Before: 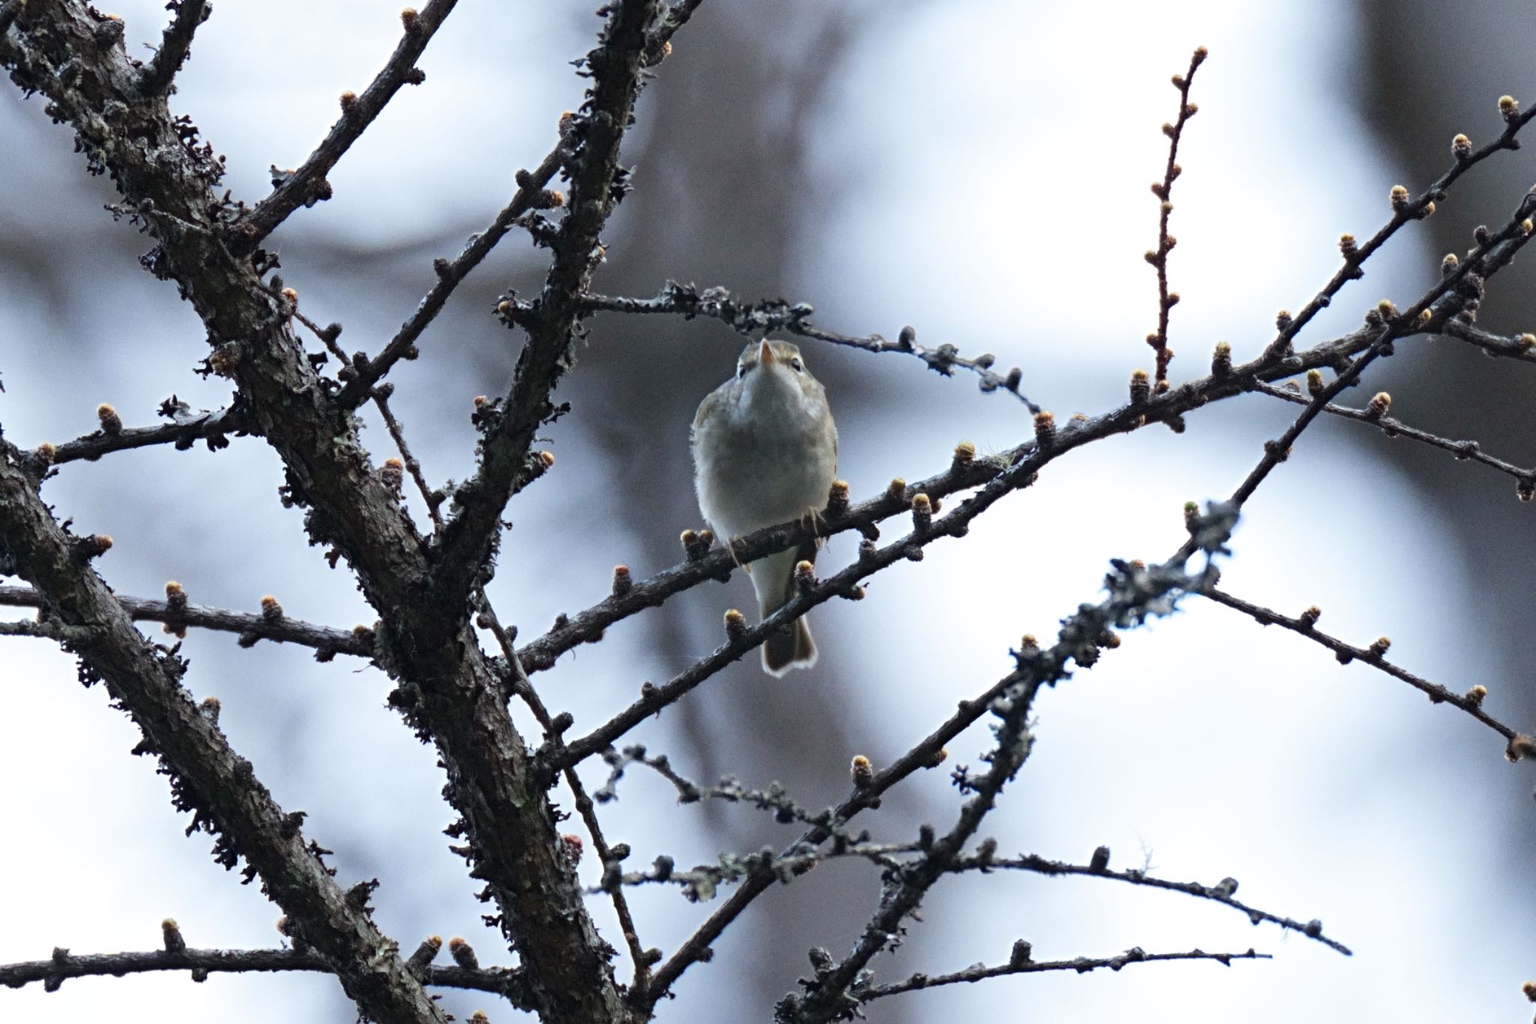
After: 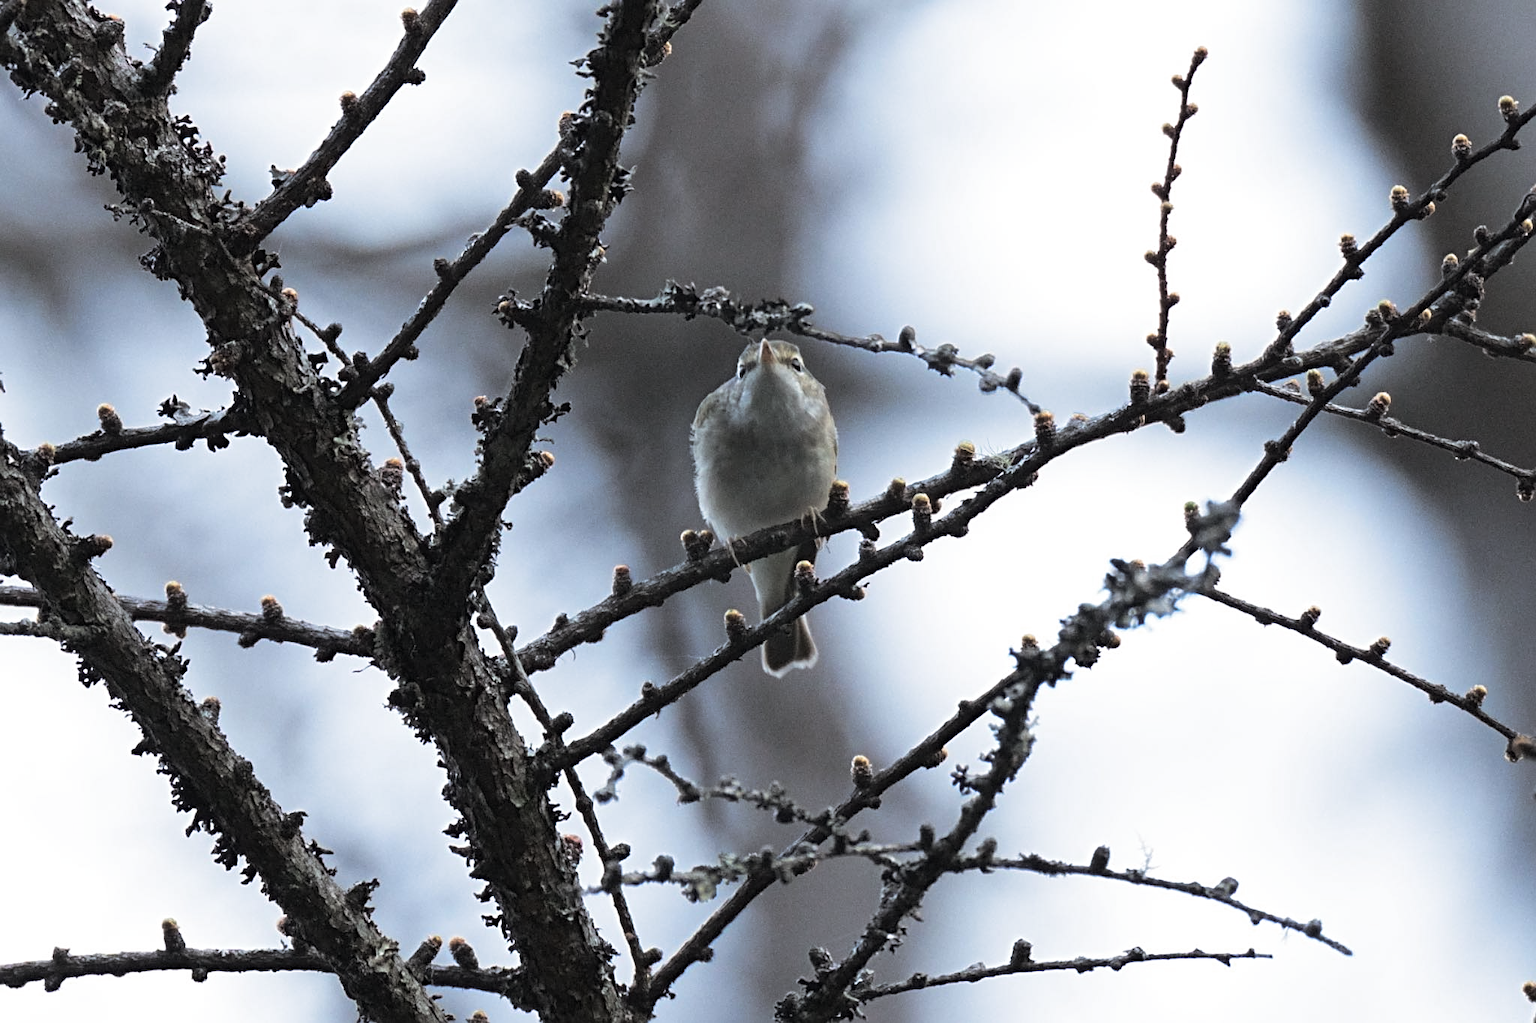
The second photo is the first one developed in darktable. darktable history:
split-toning: shadows › hue 36°, shadows › saturation 0.05, highlights › hue 10.8°, highlights › saturation 0.15, compress 40%
sharpen: on, module defaults
